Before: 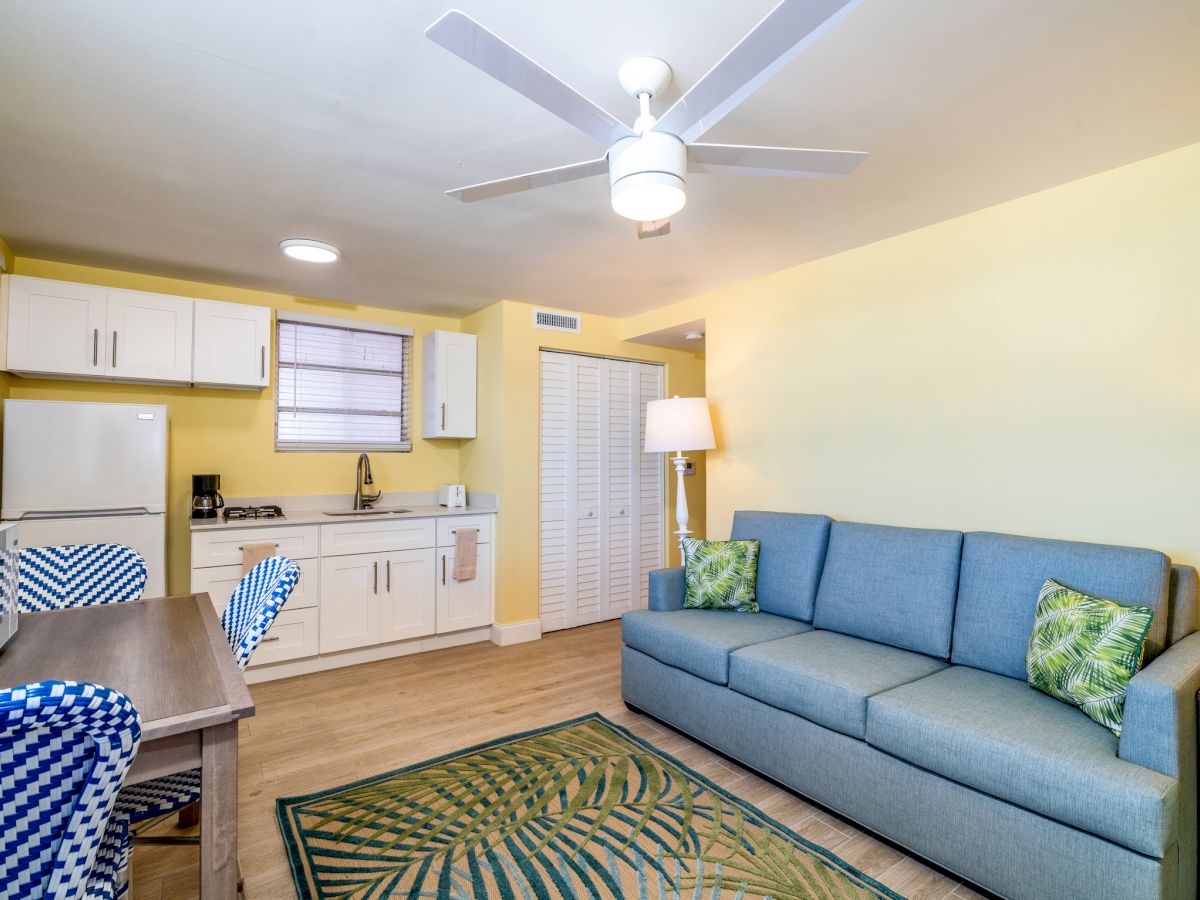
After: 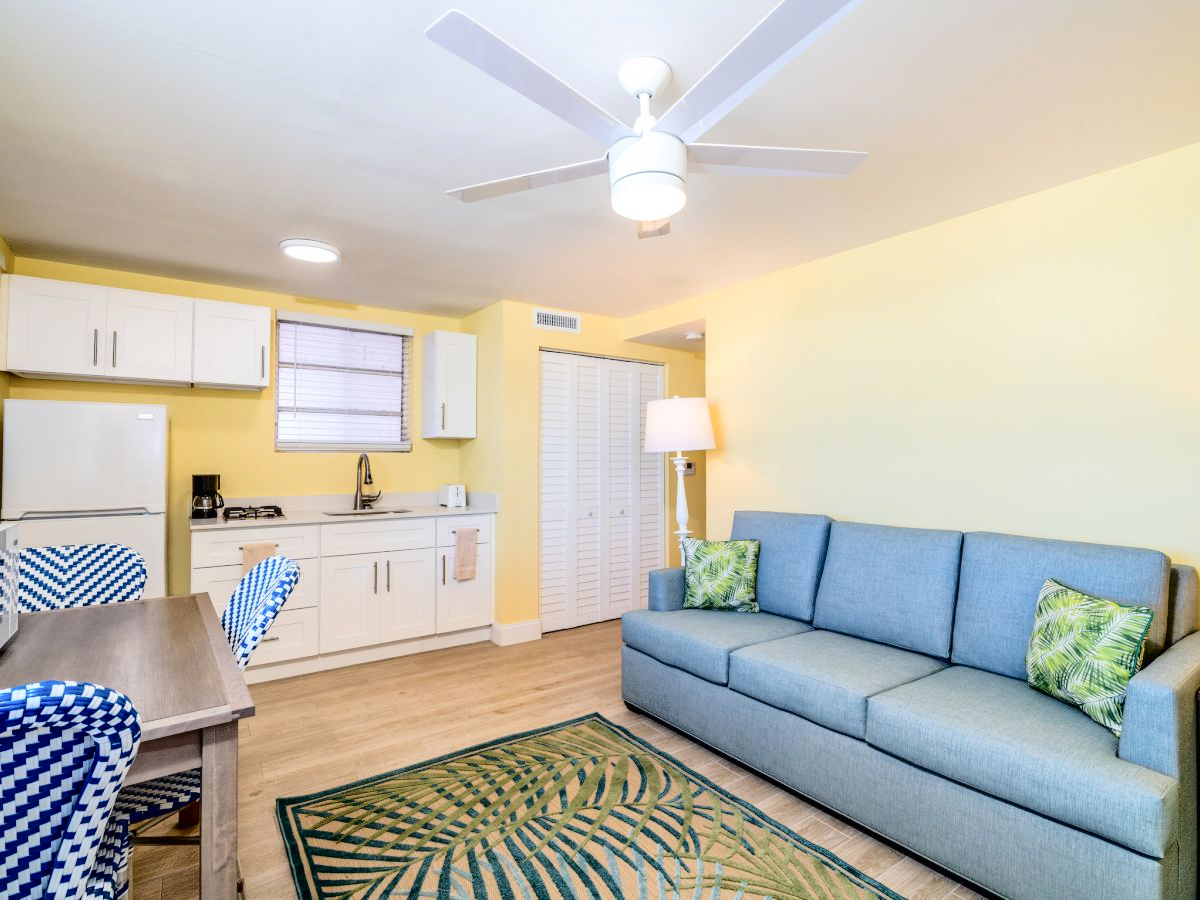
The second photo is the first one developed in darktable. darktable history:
tone curve: curves: ch0 [(0, 0) (0.003, 0.013) (0.011, 0.016) (0.025, 0.021) (0.044, 0.029) (0.069, 0.039) (0.1, 0.056) (0.136, 0.085) (0.177, 0.14) (0.224, 0.201) (0.277, 0.28) (0.335, 0.372) (0.399, 0.475) (0.468, 0.567) (0.543, 0.643) (0.623, 0.722) (0.709, 0.801) (0.801, 0.859) (0.898, 0.927) (1, 1)], color space Lab, independent channels, preserve colors none
